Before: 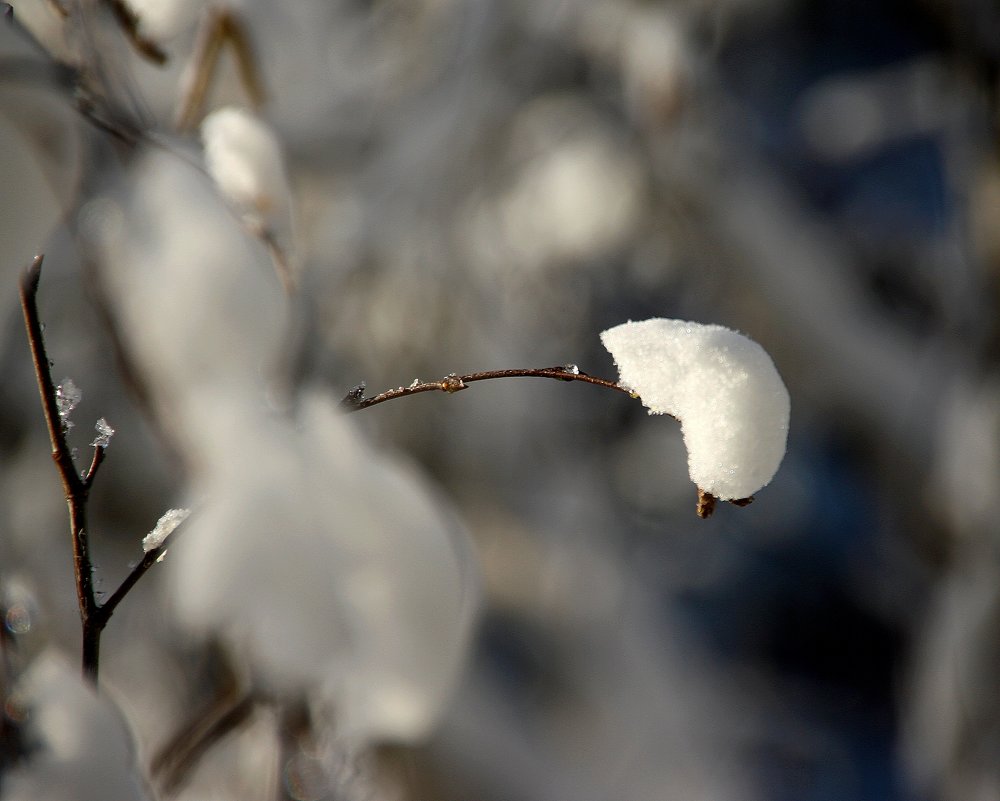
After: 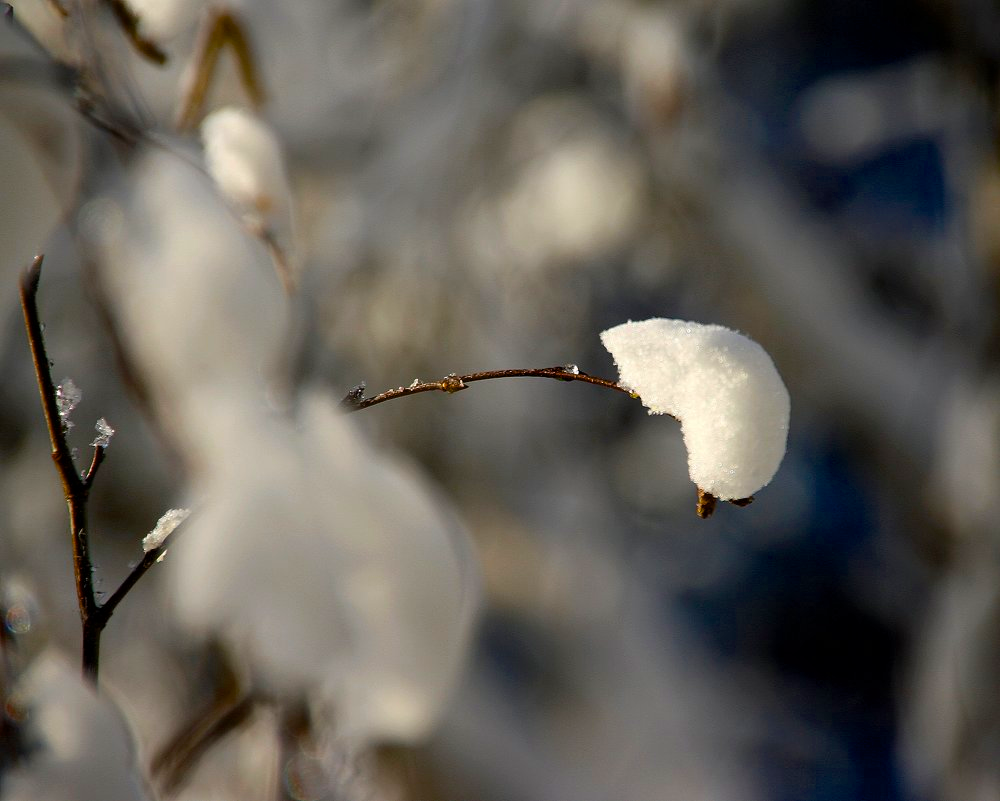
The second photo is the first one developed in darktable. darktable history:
color balance rgb: highlights gain › chroma 0.24%, highlights gain › hue 330.02°, perceptual saturation grading › global saturation 29.422%, global vibrance 15.732%, saturation formula JzAzBz (2021)
